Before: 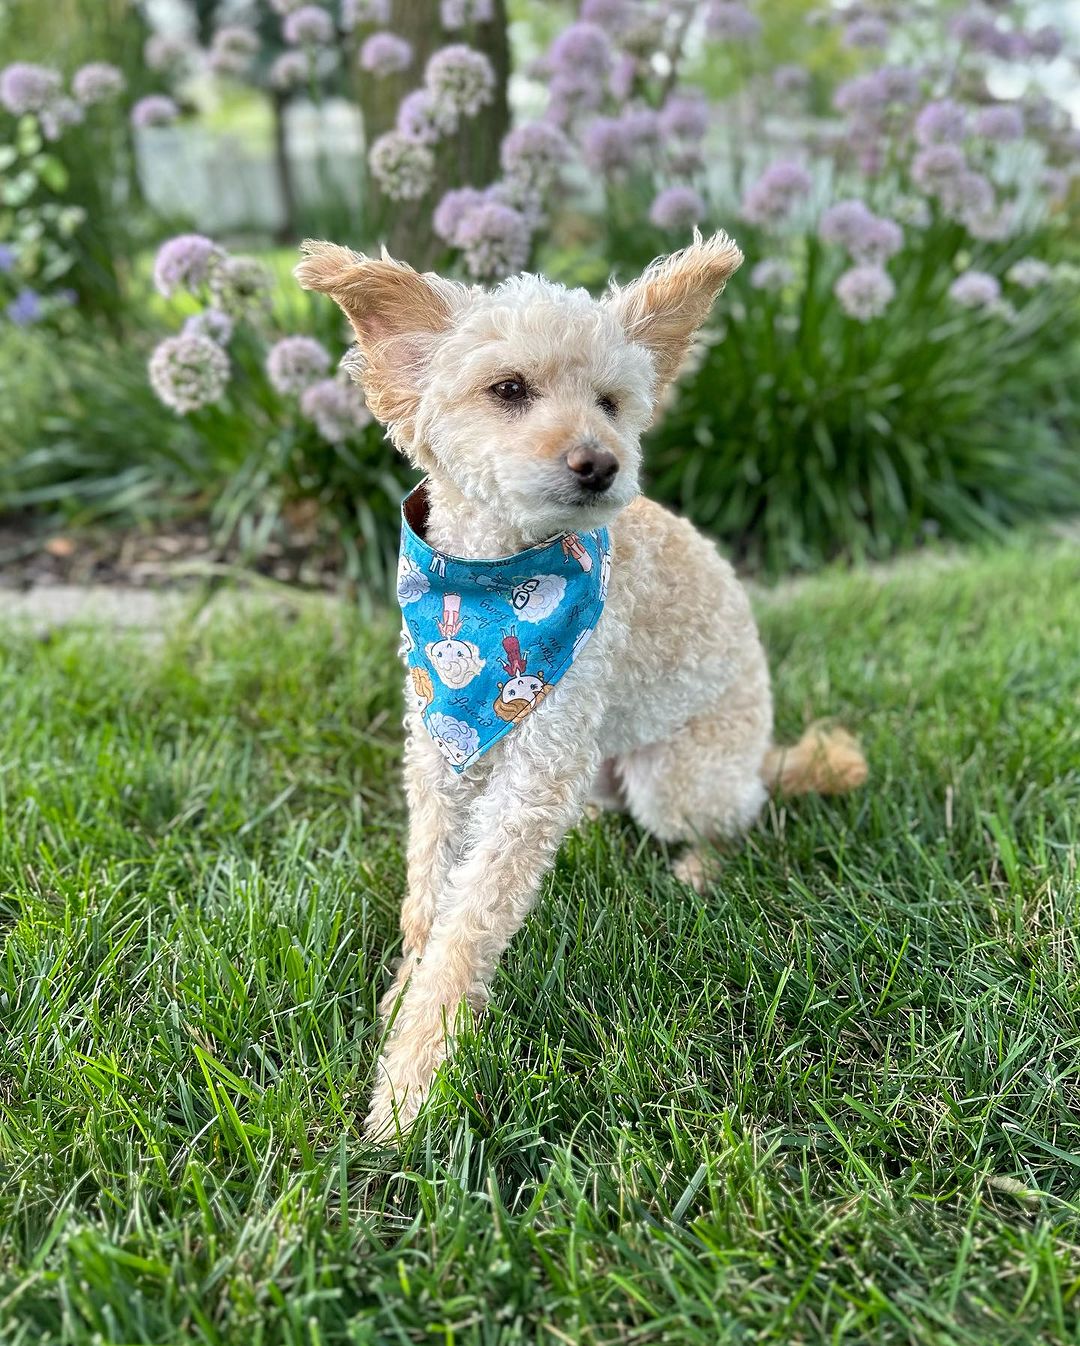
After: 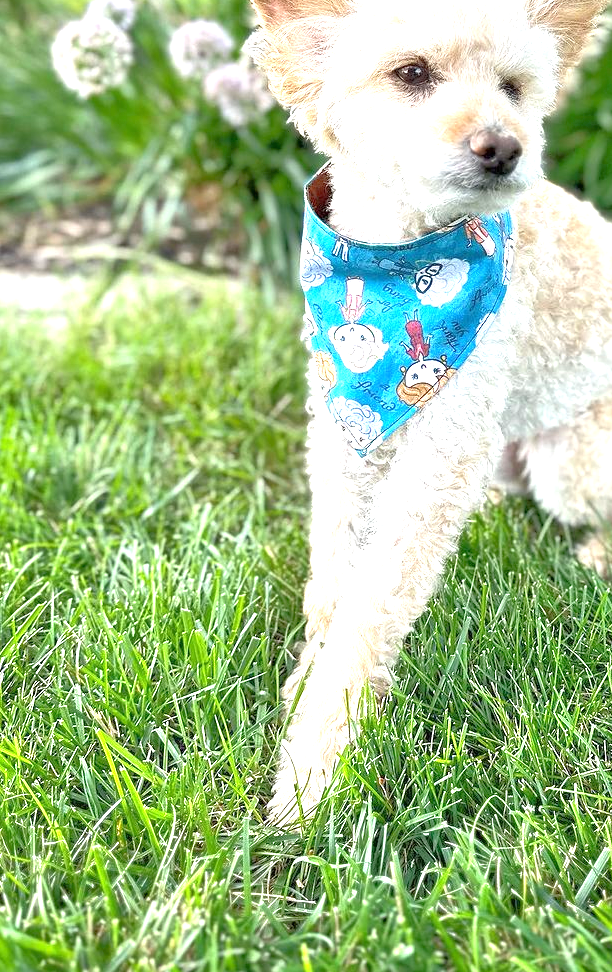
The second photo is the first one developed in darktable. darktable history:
exposure: black level correction 0, exposure 1.098 EV, compensate highlight preservation false
crop: left 9%, top 23.53%, right 34.251%, bottom 4.228%
tone equalizer: -7 EV 0.152 EV, -6 EV 0.598 EV, -5 EV 1.11 EV, -4 EV 1.33 EV, -3 EV 1.16 EV, -2 EV 0.6 EV, -1 EV 0.165 EV
